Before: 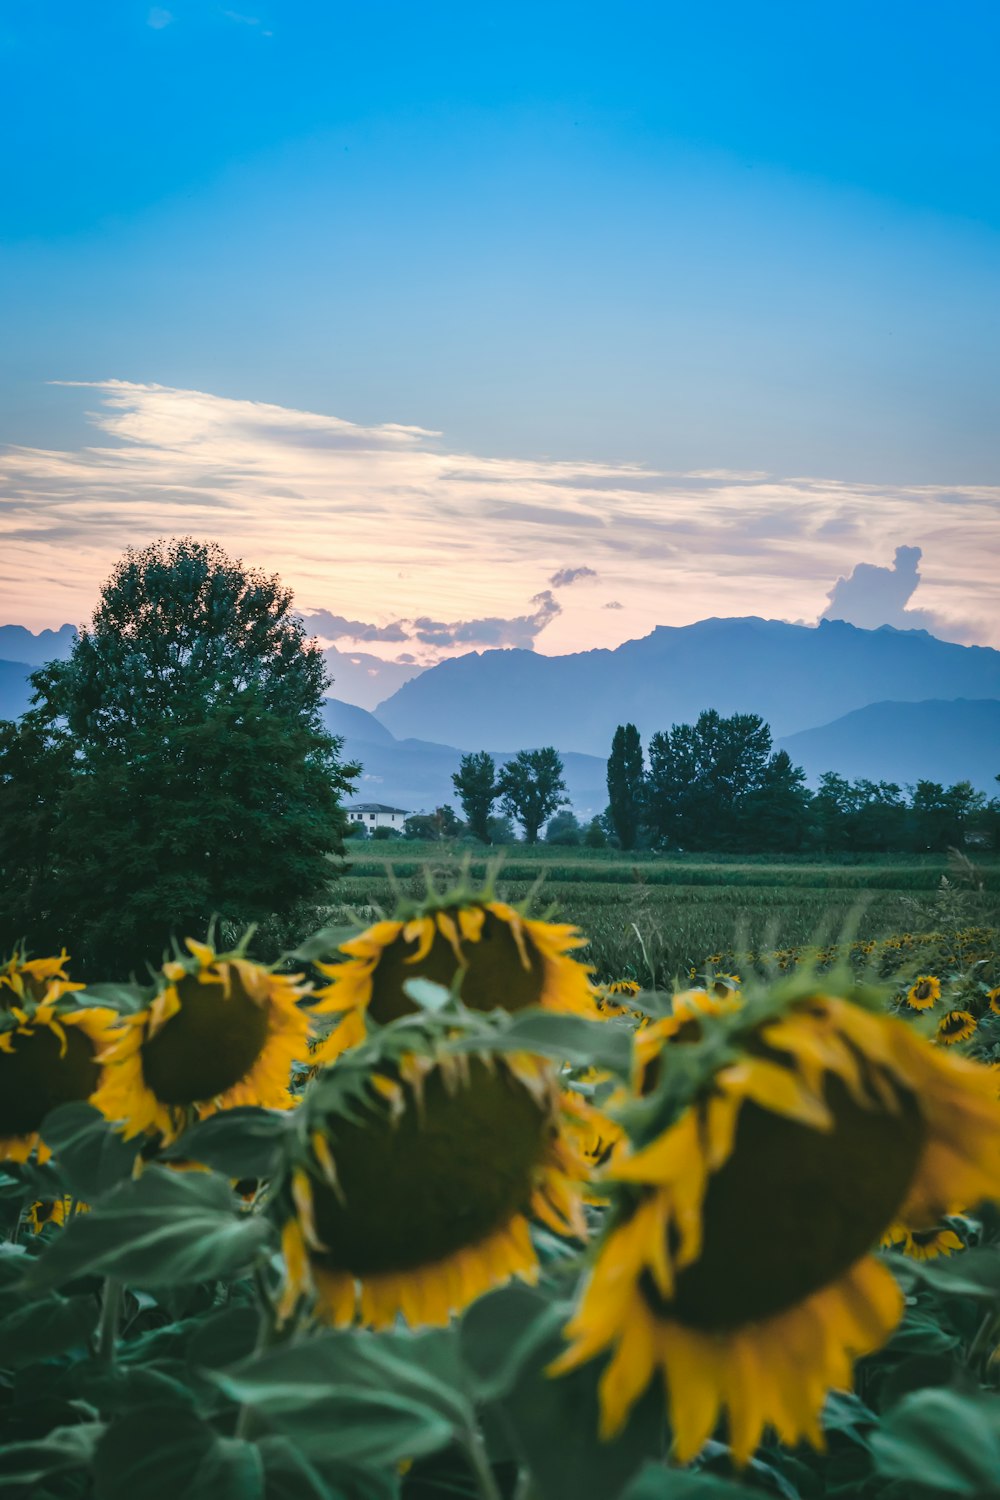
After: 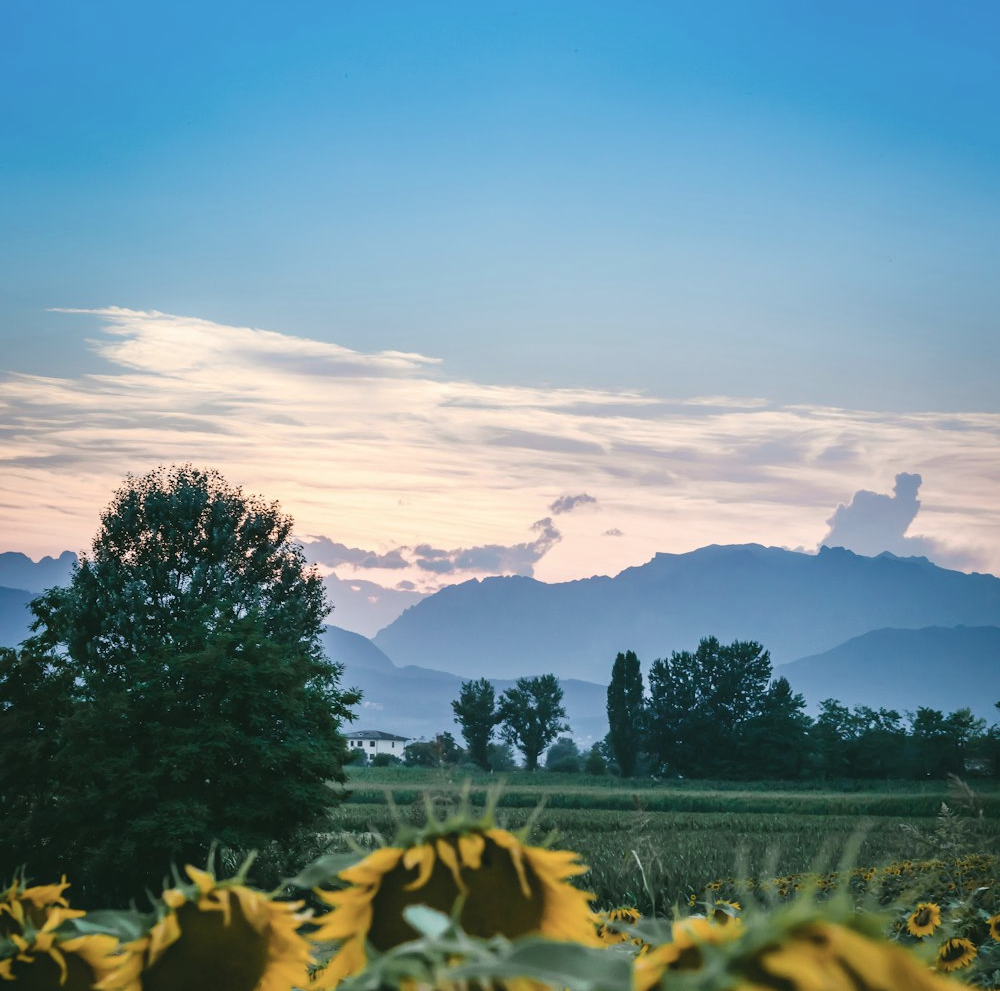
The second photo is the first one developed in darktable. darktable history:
crop and rotate: top 4.916%, bottom 28.981%
contrast brightness saturation: contrast 0.097, saturation -0.373
color balance rgb: perceptual saturation grading › global saturation 29.394%, global vibrance 20%
